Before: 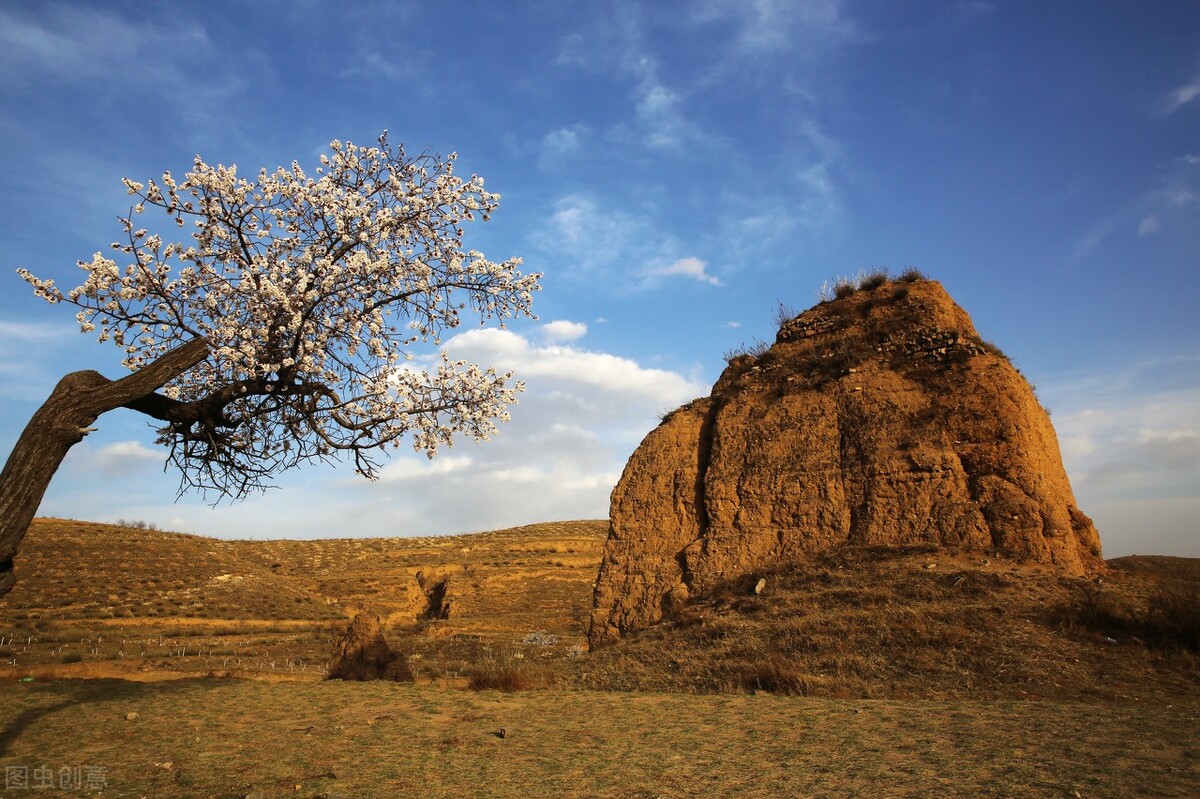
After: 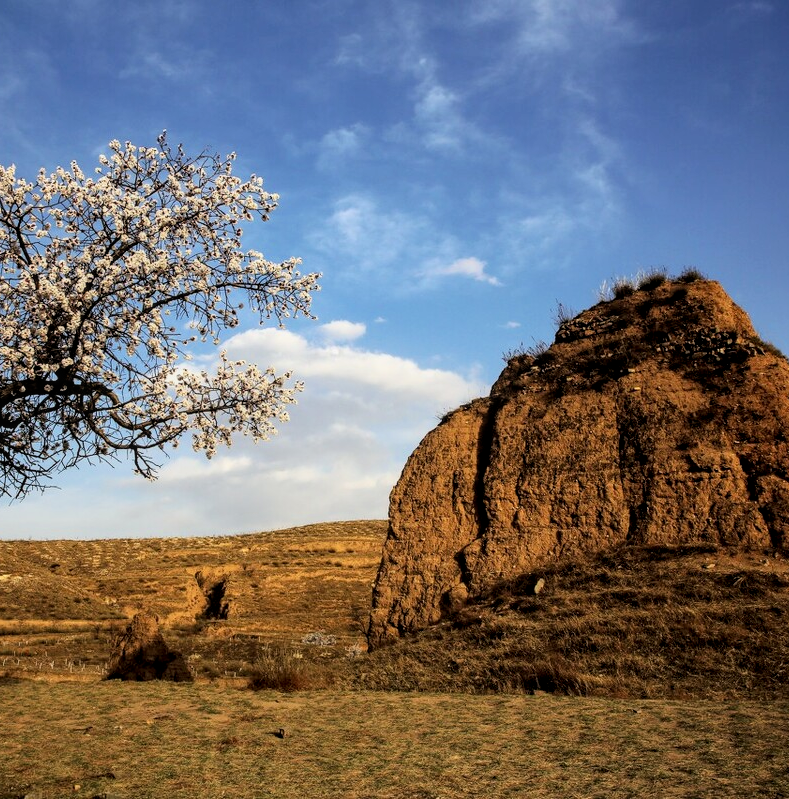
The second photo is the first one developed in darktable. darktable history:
crop and rotate: left 18.474%, right 15.775%
filmic rgb: middle gray luminance 12.53%, black relative exposure -10.11 EV, white relative exposure 3.46 EV, target black luminance 0%, hardness 5.73, latitude 45.24%, contrast 1.227, highlights saturation mix 5.3%, shadows ↔ highlights balance 26.7%, color science v6 (2022)
local contrast: on, module defaults
